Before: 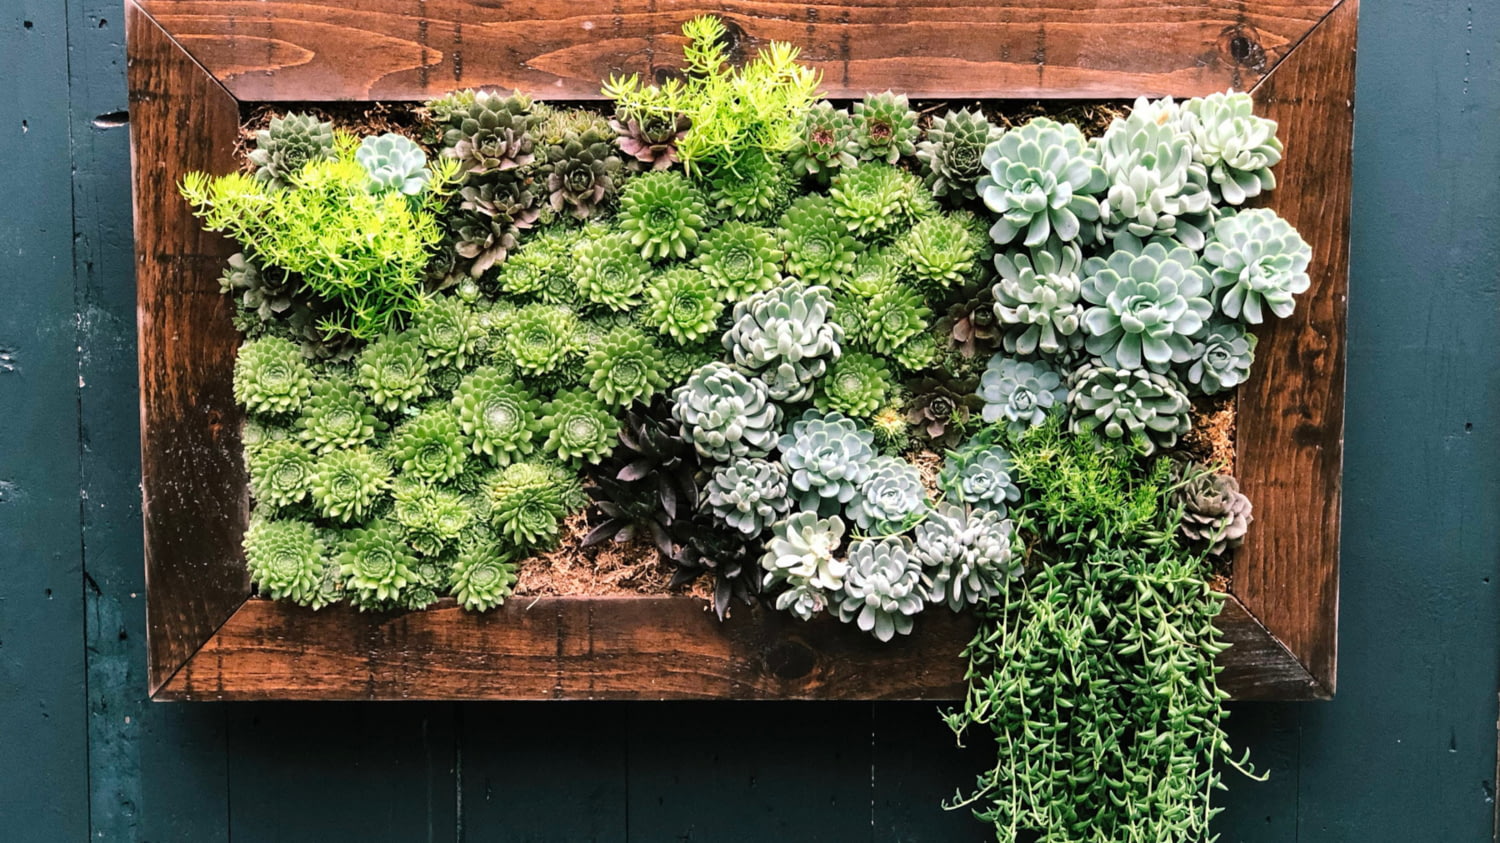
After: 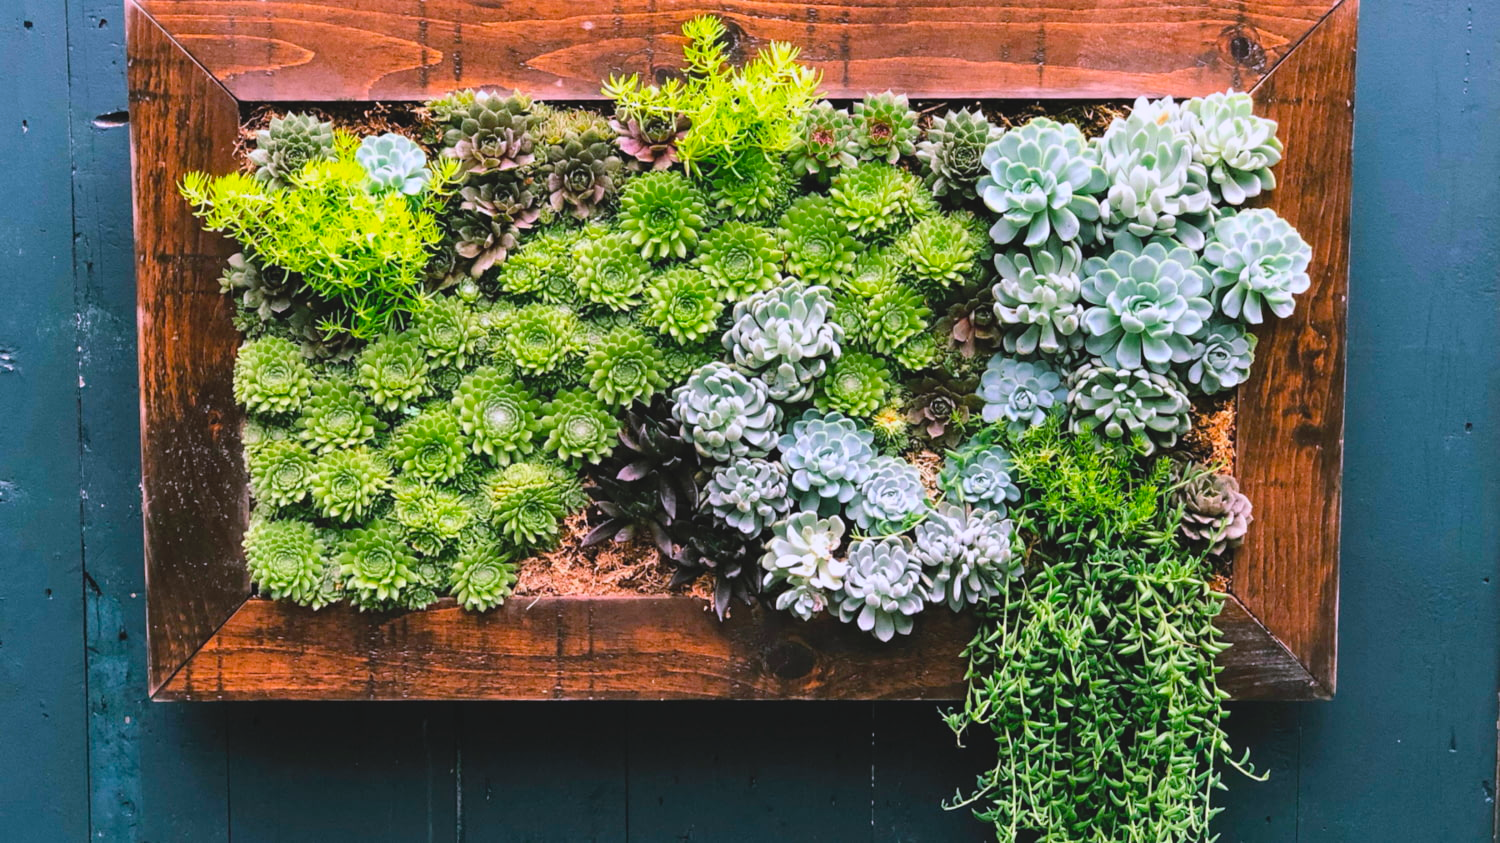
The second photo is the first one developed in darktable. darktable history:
contrast brightness saturation: contrast -0.1, brightness 0.05, saturation 0.08
color balance rgb: perceptual saturation grading › global saturation 20%, global vibrance 20%
white balance: red 1.004, blue 1.096
